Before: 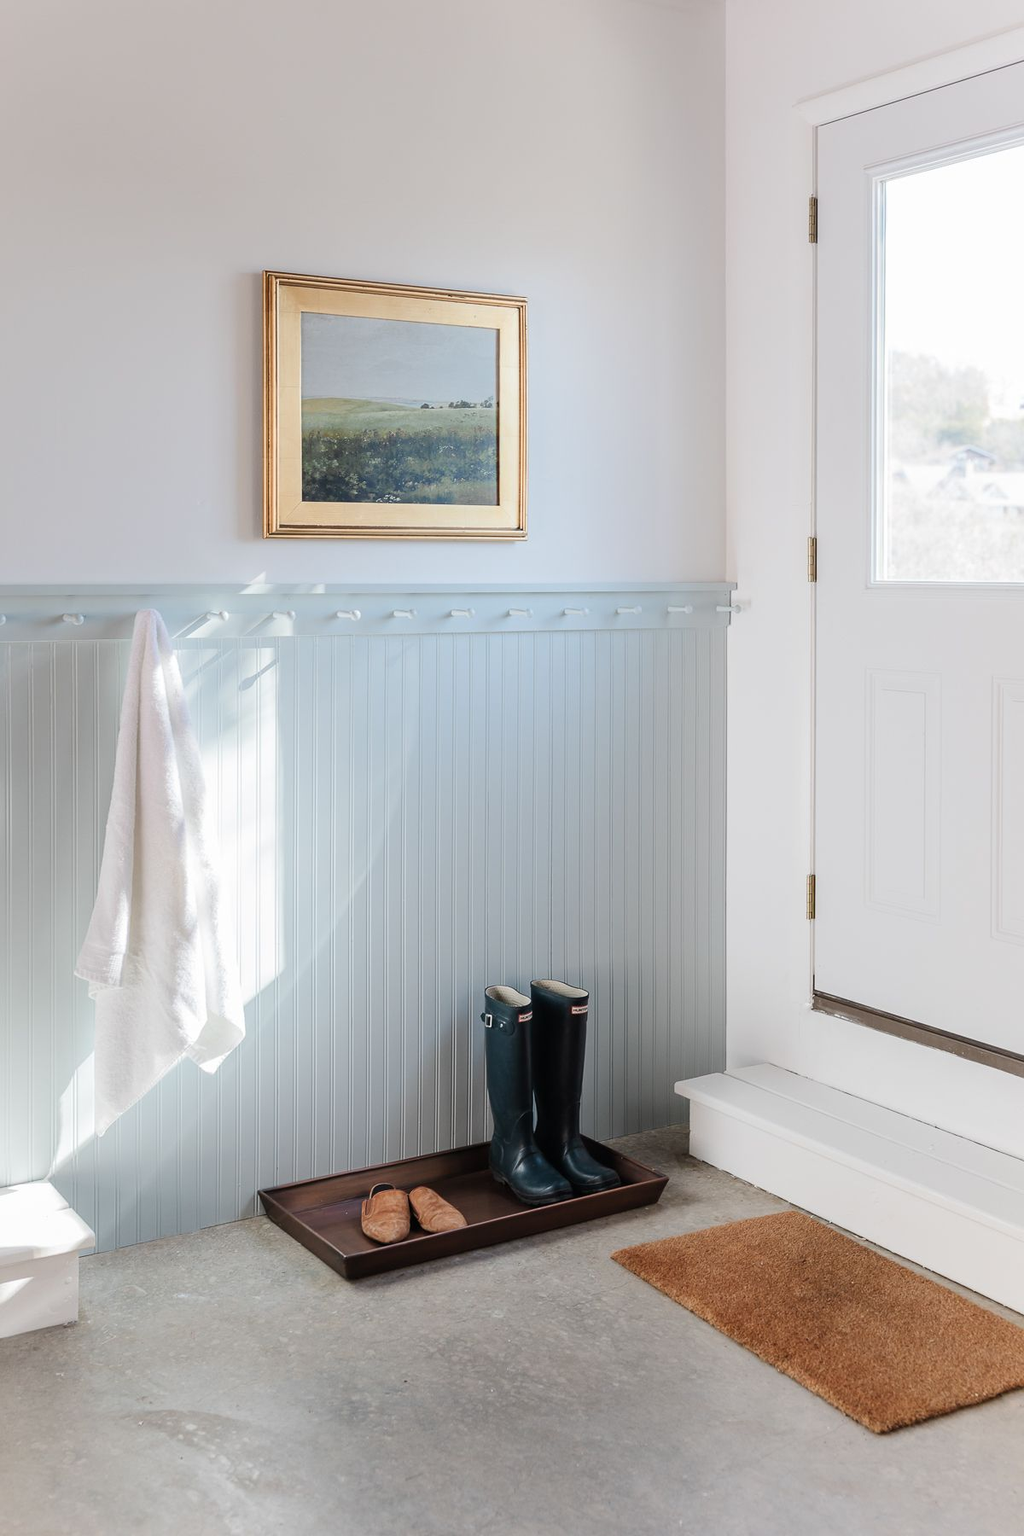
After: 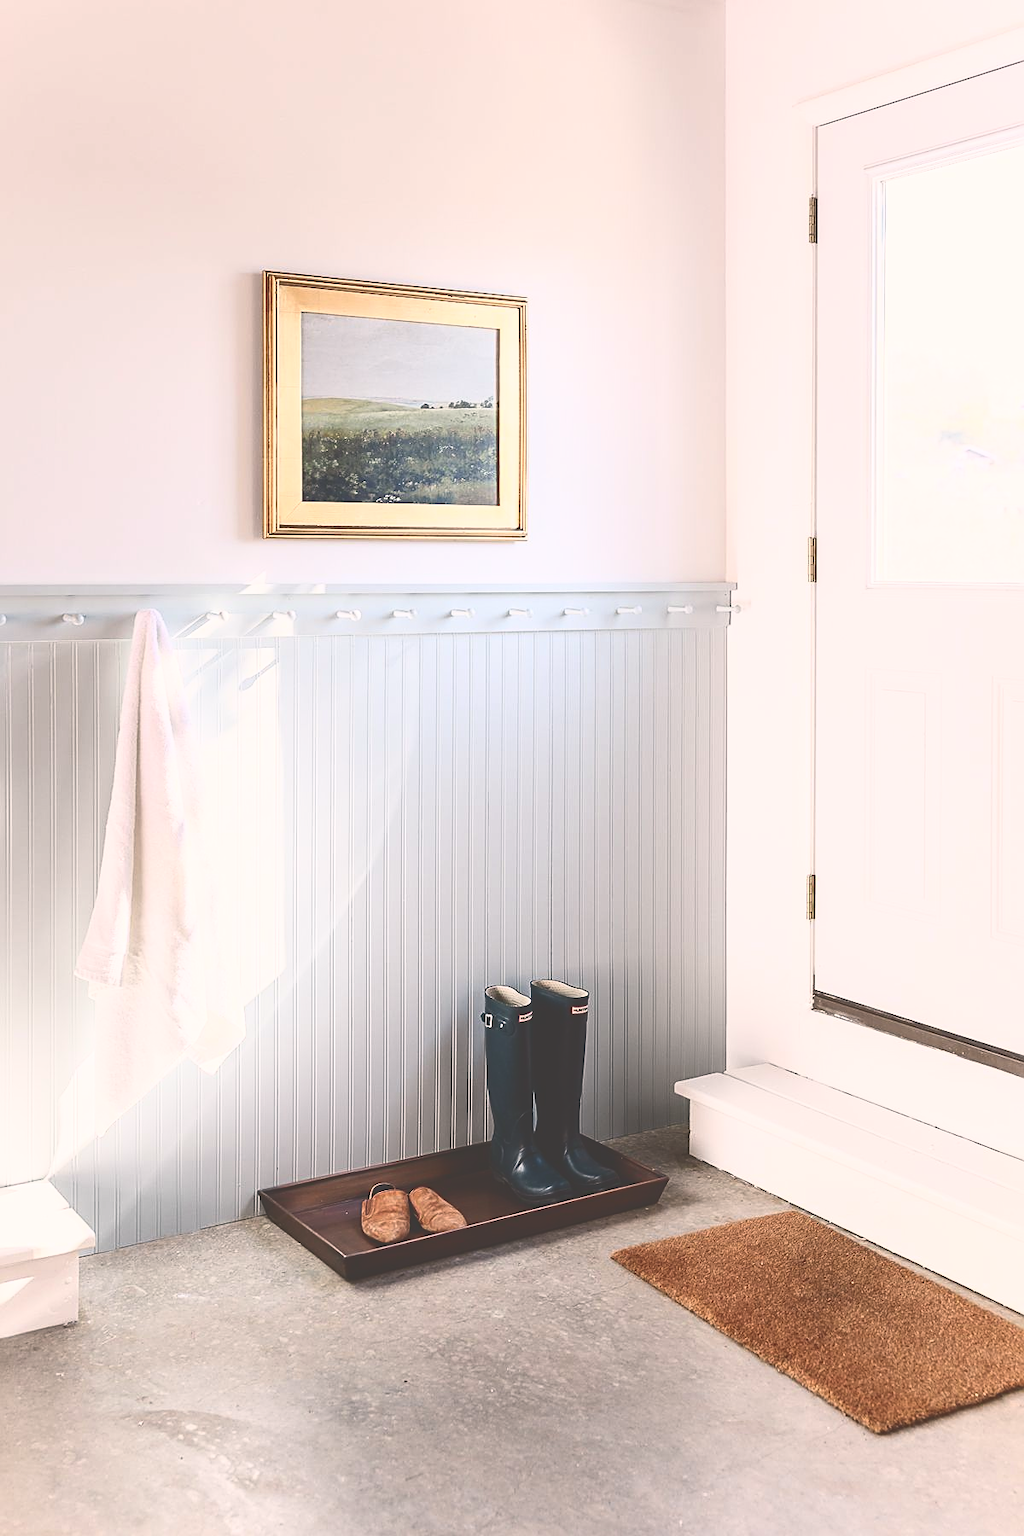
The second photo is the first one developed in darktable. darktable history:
color correction: highlights a* 5.91, highlights b* 4.88
exposure: black level correction -0.016, compensate highlight preservation false
sharpen: on, module defaults
base curve: curves: ch0 [(0, 0.036) (0.007, 0.037) (0.604, 0.887) (1, 1)]
